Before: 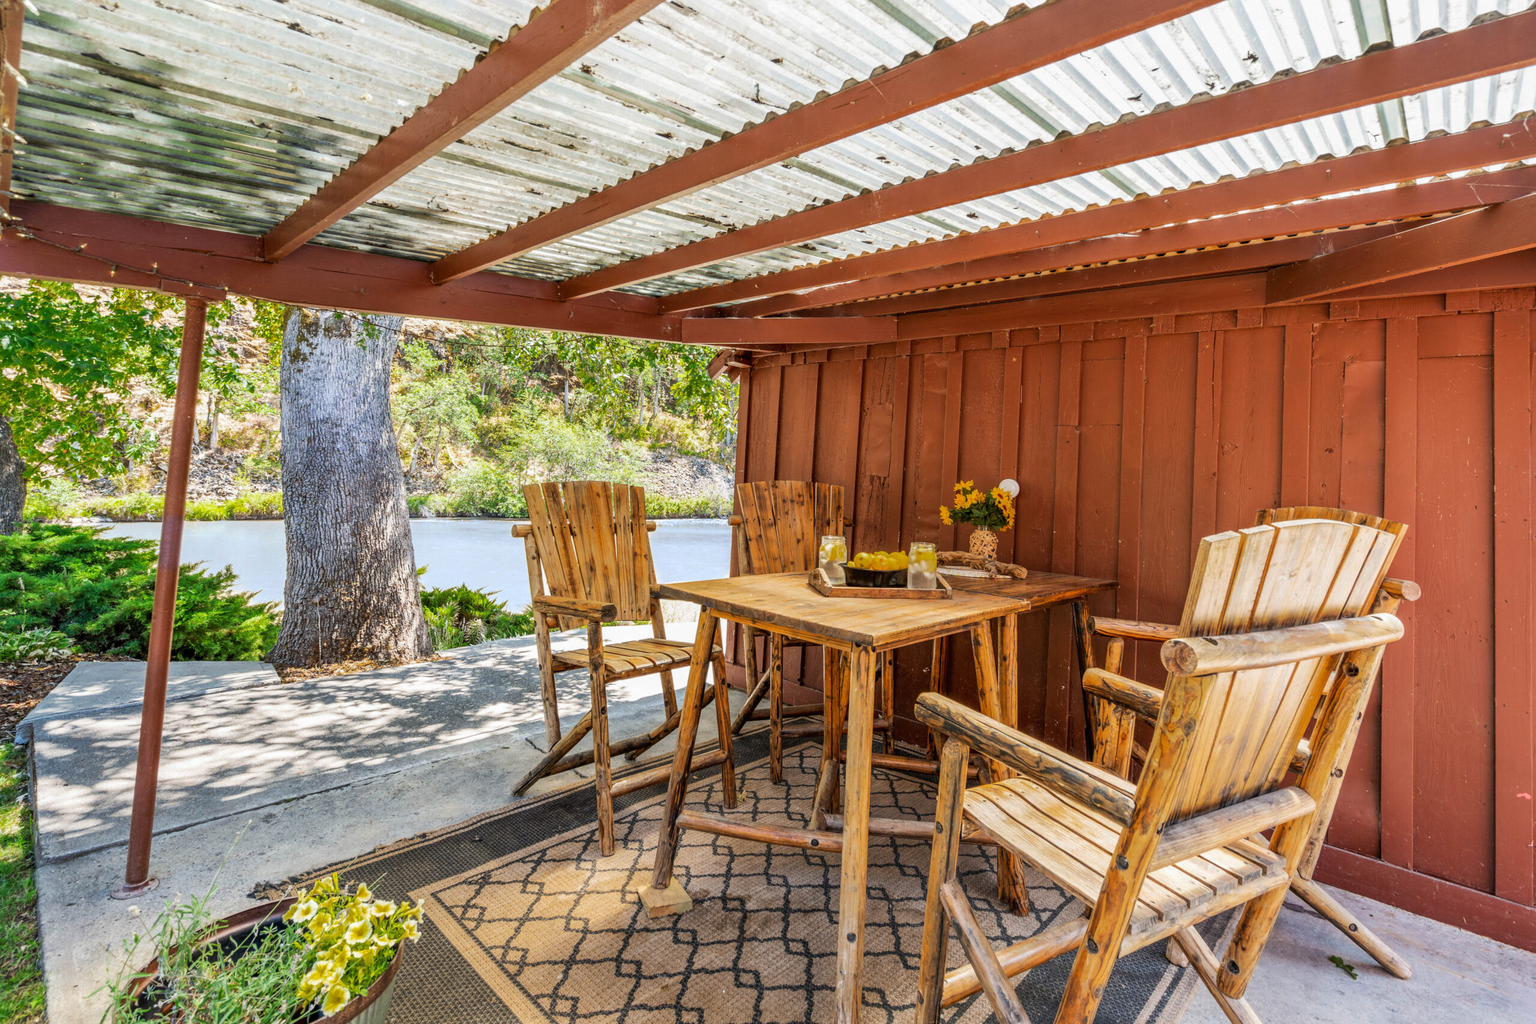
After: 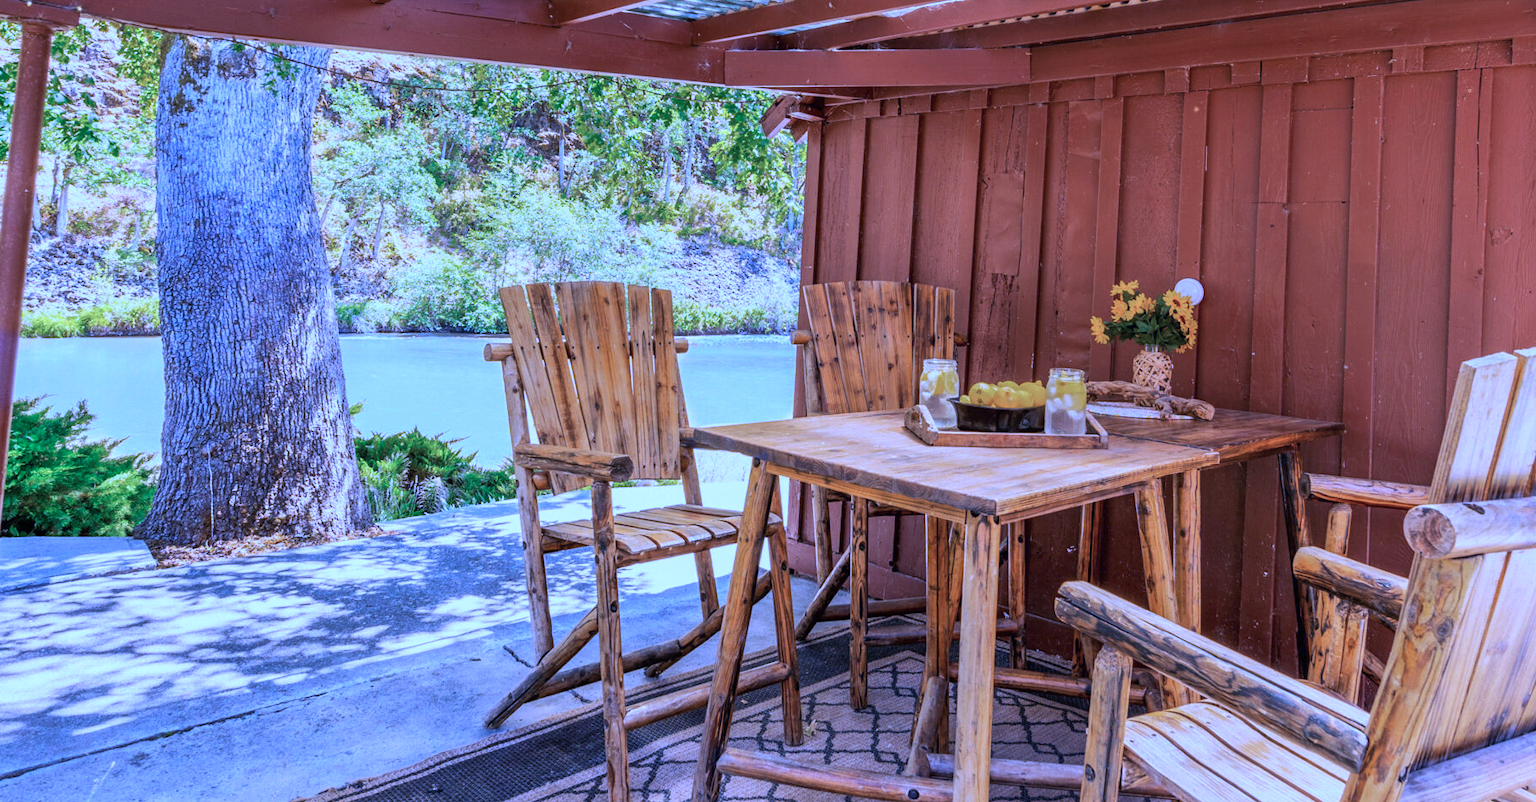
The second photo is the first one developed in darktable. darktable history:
rotate and perspective: automatic cropping original format, crop left 0, crop top 0
color calibration: output R [1.063, -0.012, -0.003, 0], output B [-0.079, 0.047, 1, 0], illuminant custom, x 0.46, y 0.43, temperature 2642.66 K
crop: left 11.123%, top 27.61%, right 18.3%, bottom 17.034%
